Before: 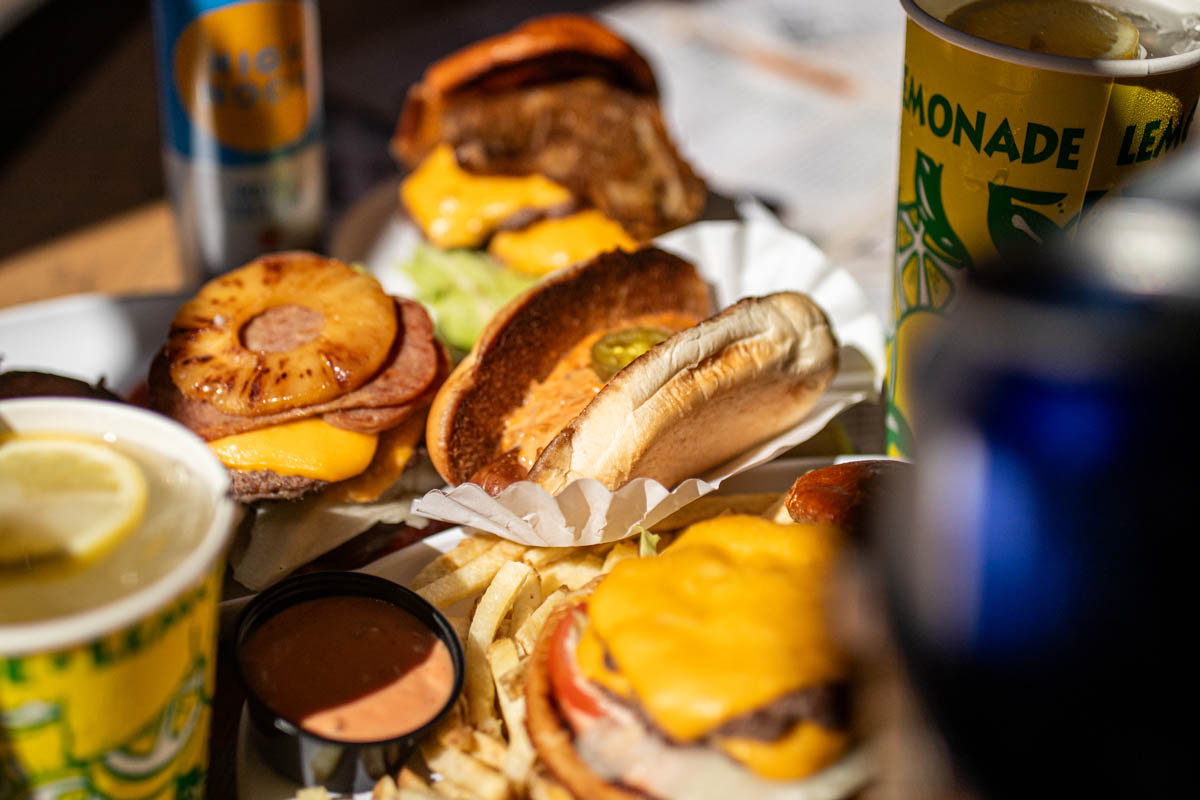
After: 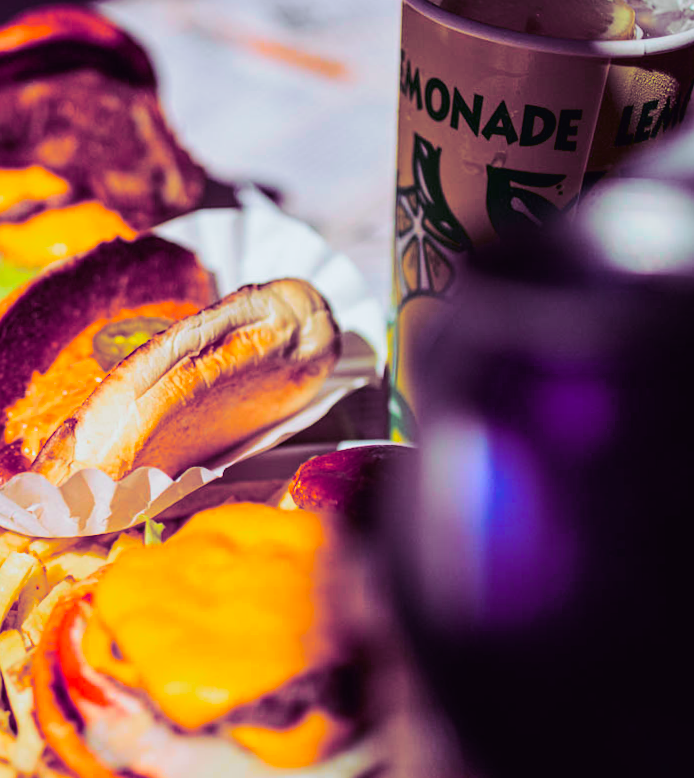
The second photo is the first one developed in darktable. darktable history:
crop: left 41.402%
split-toning: shadows › hue 277.2°, shadows › saturation 0.74
rotate and perspective: rotation -1°, crop left 0.011, crop right 0.989, crop top 0.025, crop bottom 0.975
color balance rgb: linear chroma grading › global chroma 8.33%, perceptual saturation grading › global saturation 18.52%, global vibrance 7.87%
tone curve: curves: ch0 [(0, 0.018) (0.036, 0.038) (0.15, 0.131) (0.27, 0.247) (0.503, 0.556) (0.763, 0.785) (1, 0.919)]; ch1 [(0, 0) (0.203, 0.158) (0.333, 0.283) (0.451, 0.417) (0.502, 0.5) (0.519, 0.522) (0.562, 0.588) (0.603, 0.664) (0.722, 0.813) (1, 1)]; ch2 [(0, 0) (0.29, 0.295) (0.404, 0.436) (0.497, 0.499) (0.521, 0.523) (0.561, 0.605) (0.639, 0.664) (0.712, 0.764) (1, 1)], color space Lab, independent channels, preserve colors none
color calibration: illuminant as shot in camera, x 0.37, y 0.382, temperature 4313.32 K
tone equalizer: on, module defaults
